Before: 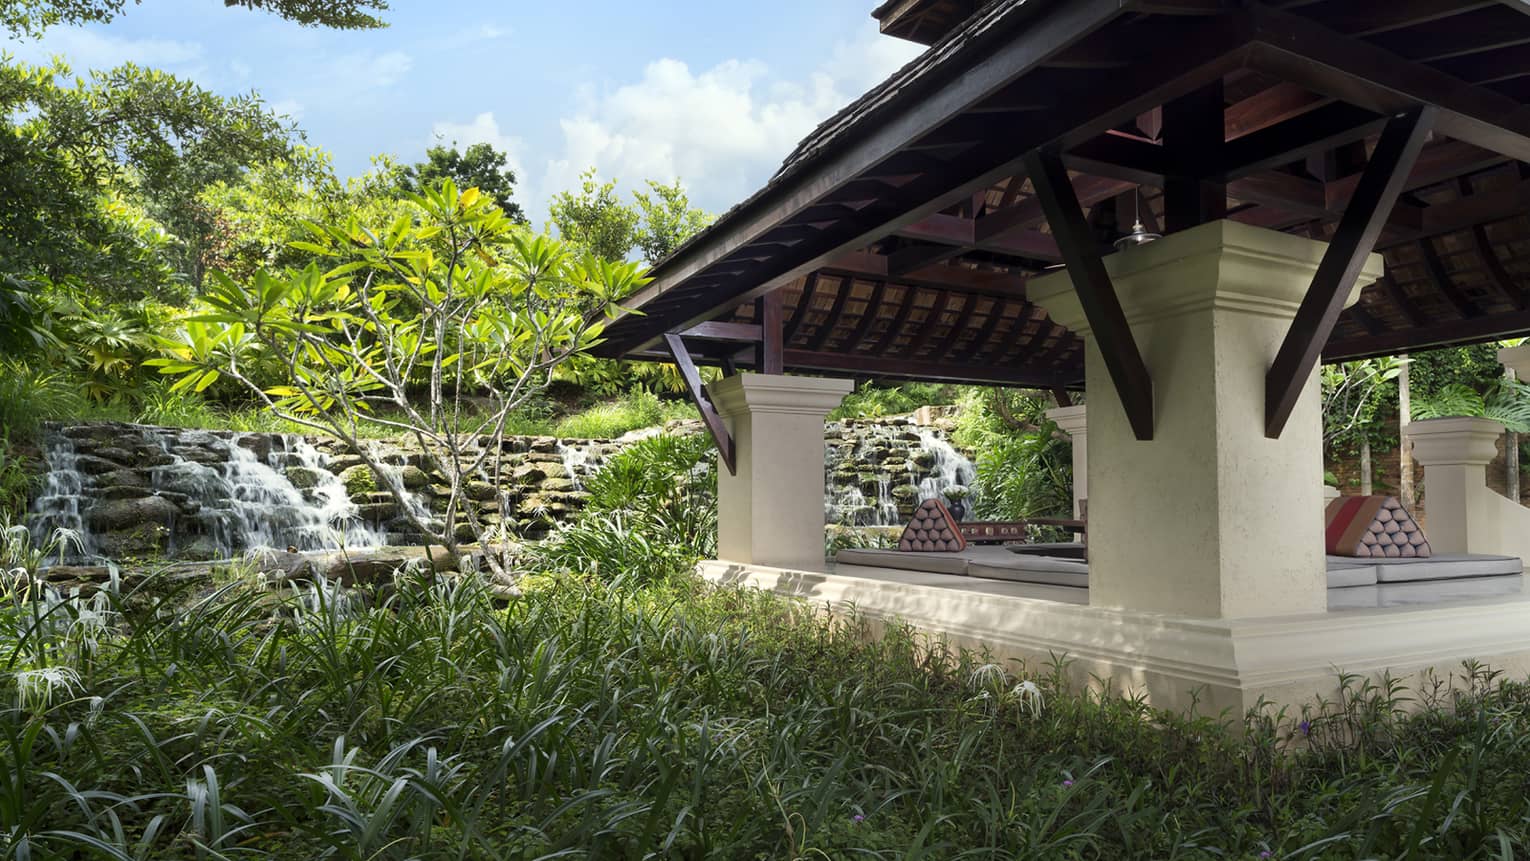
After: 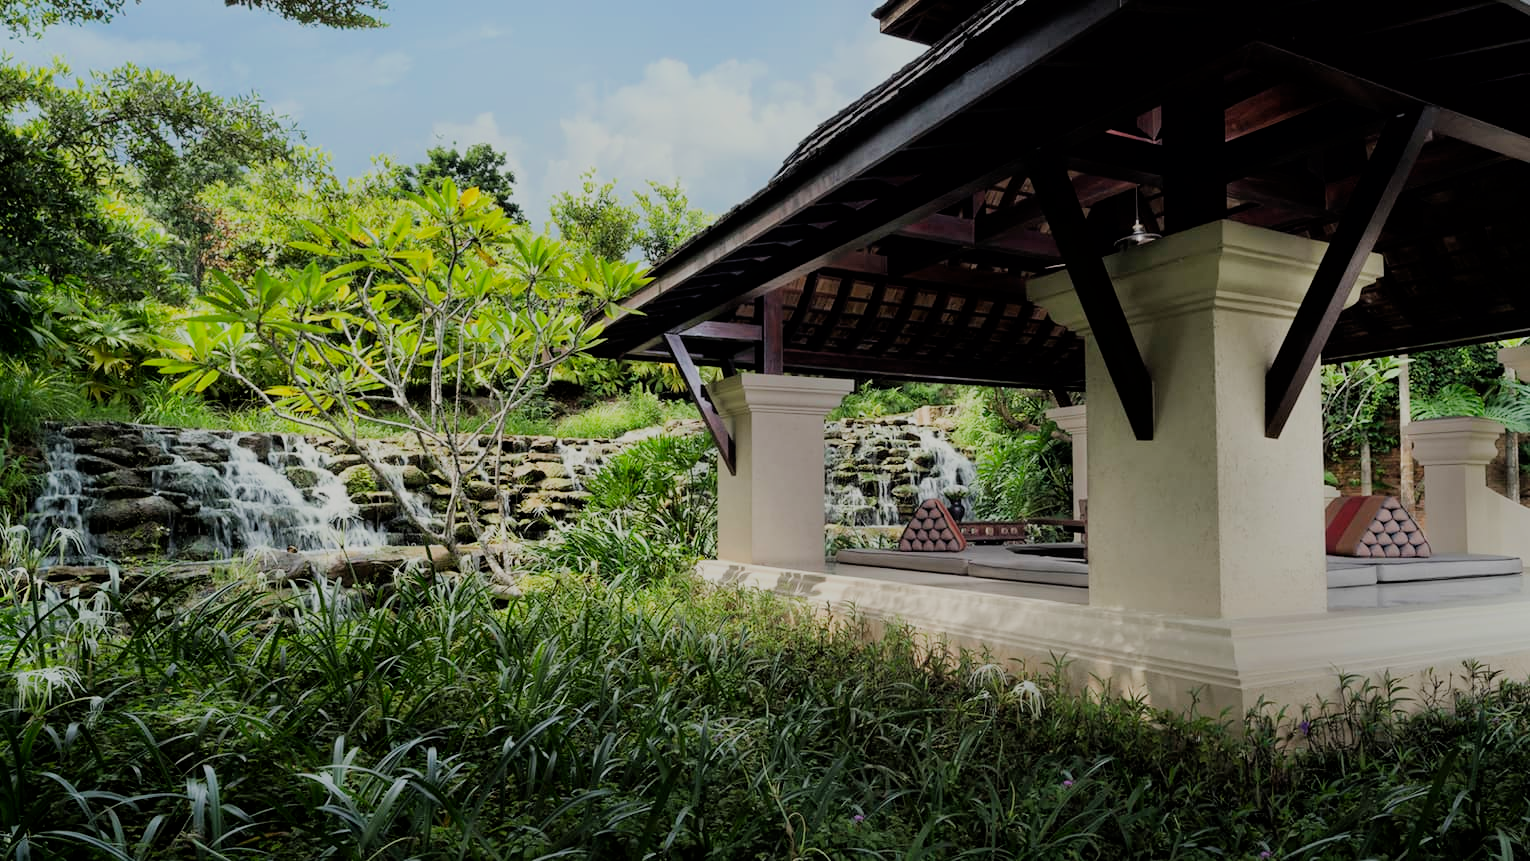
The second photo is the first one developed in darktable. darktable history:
filmic rgb: black relative exposure -6.09 EV, white relative exposure 6.94 EV, hardness 2.23
